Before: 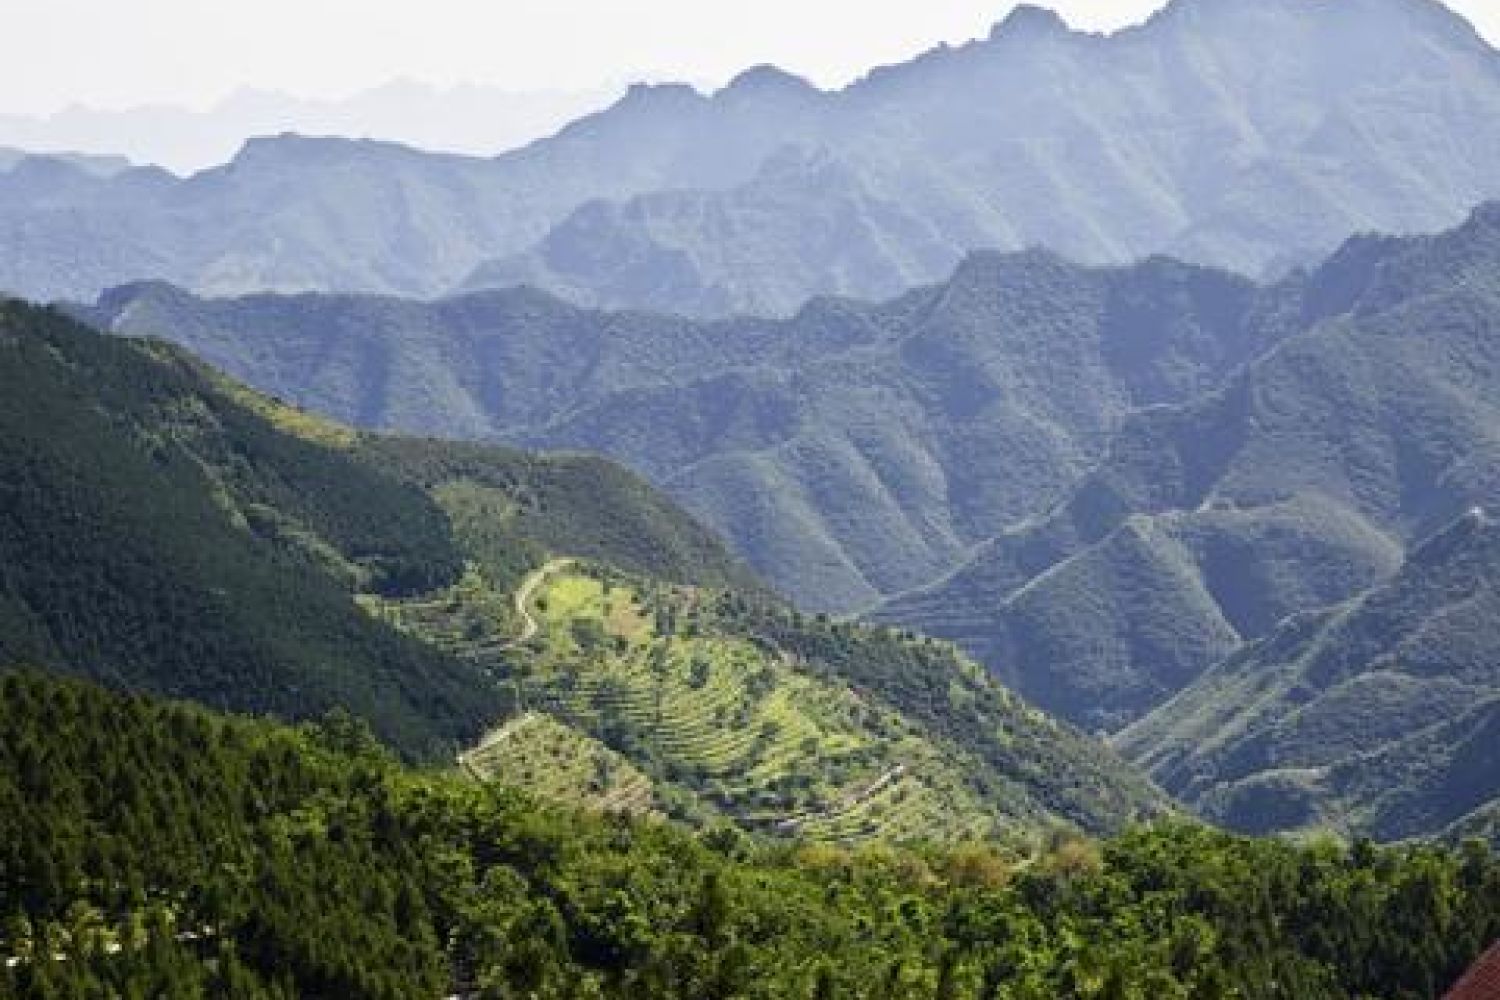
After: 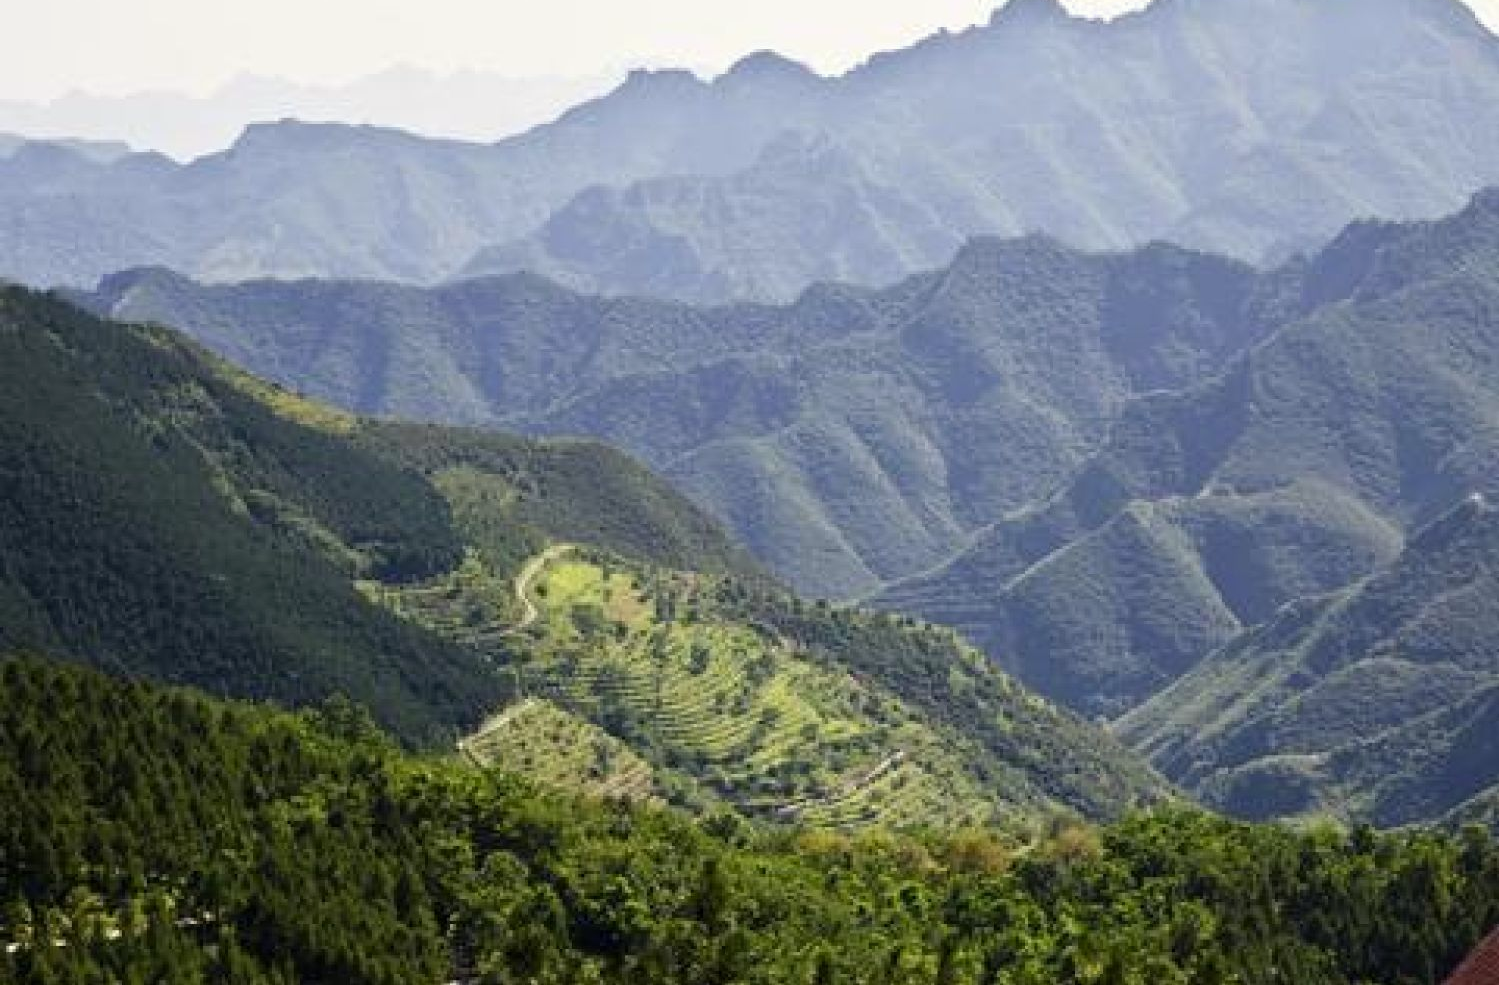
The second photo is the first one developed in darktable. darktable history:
crop: top 1.467%, right 0.066%
color correction: highlights b* 3.01
